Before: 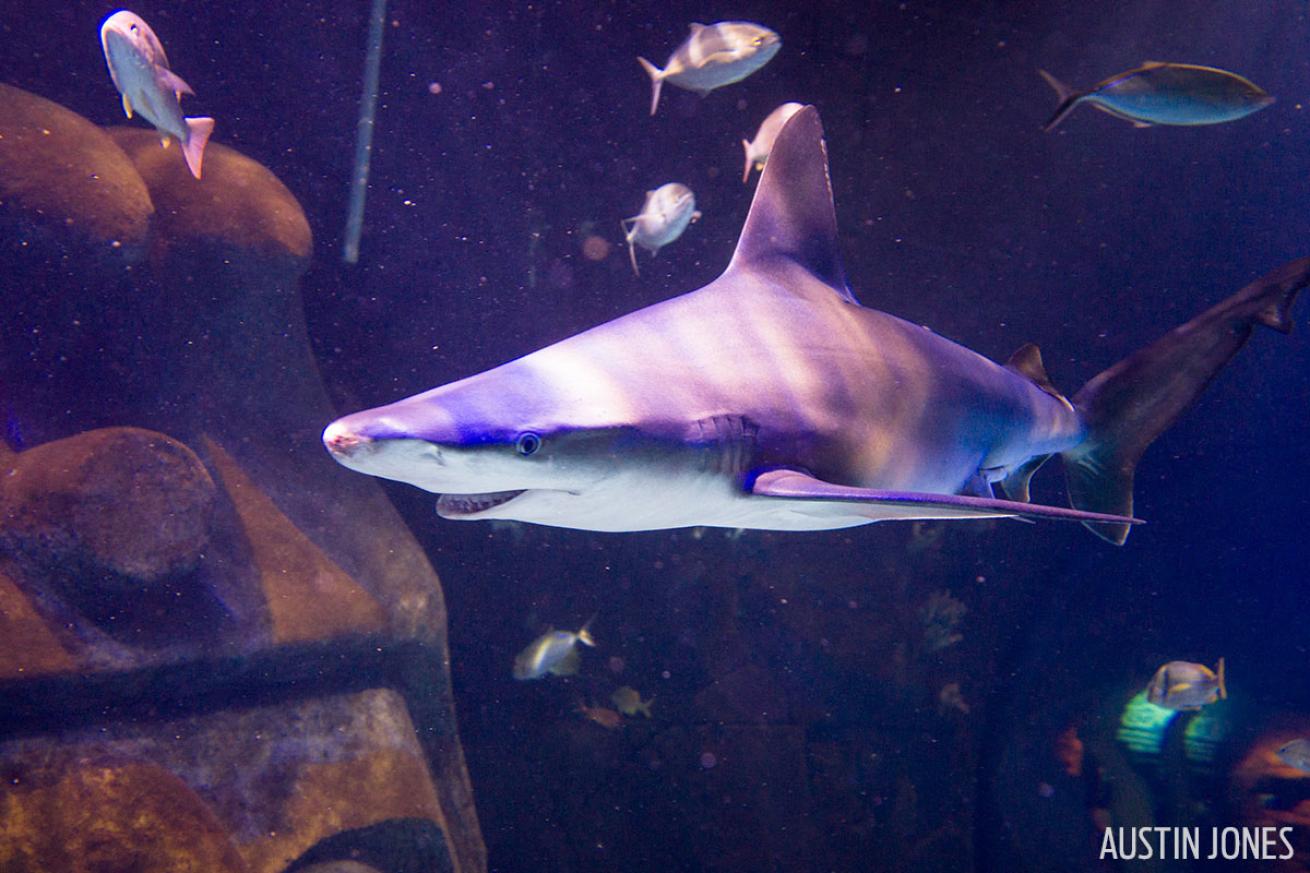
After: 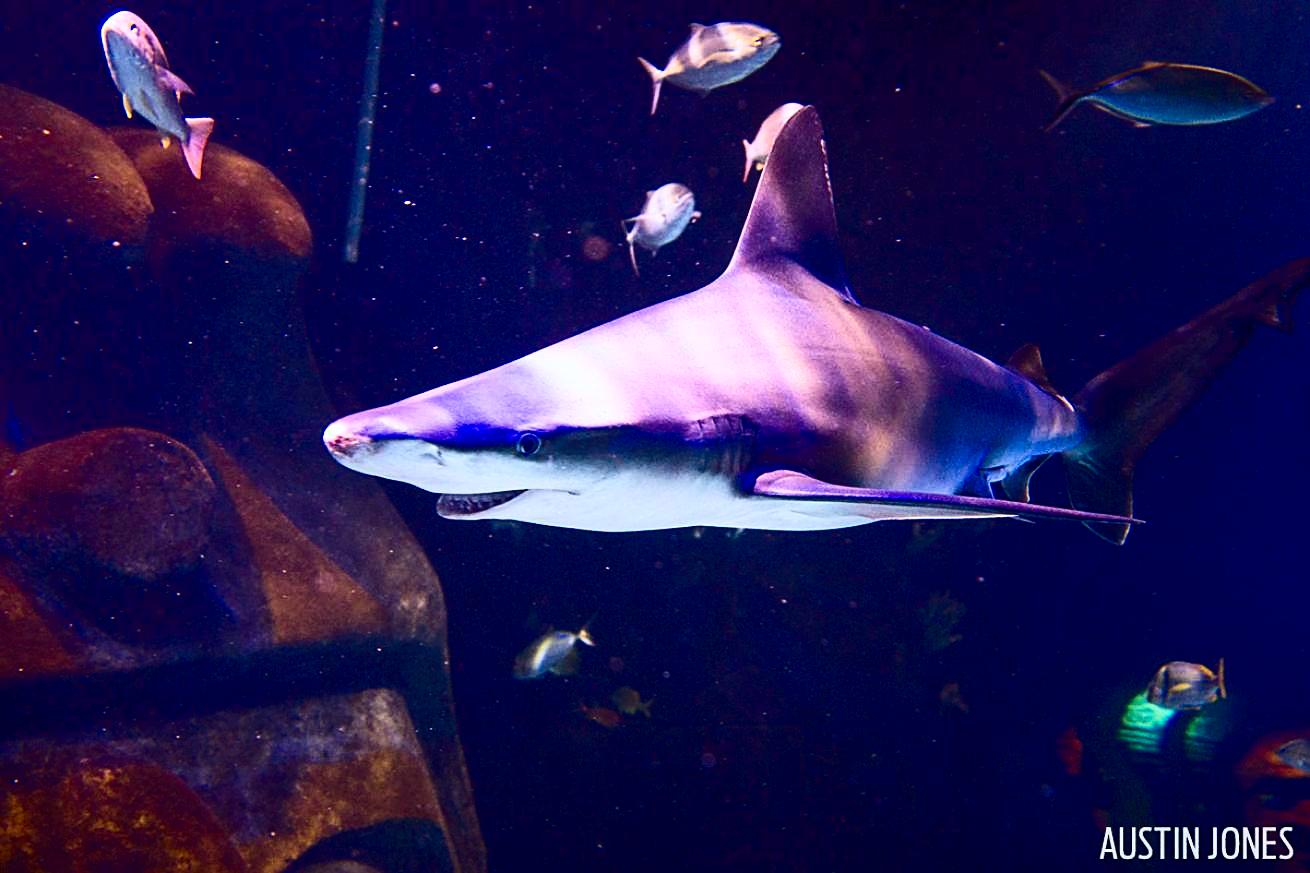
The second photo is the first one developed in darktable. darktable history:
contrast brightness saturation: contrast 0.32, brightness -0.08, saturation 0.17
sharpen: on, module defaults
white balance: red 0.98, blue 1.034
color balance rgb: perceptual saturation grading › global saturation 20%, global vibrance 10%
